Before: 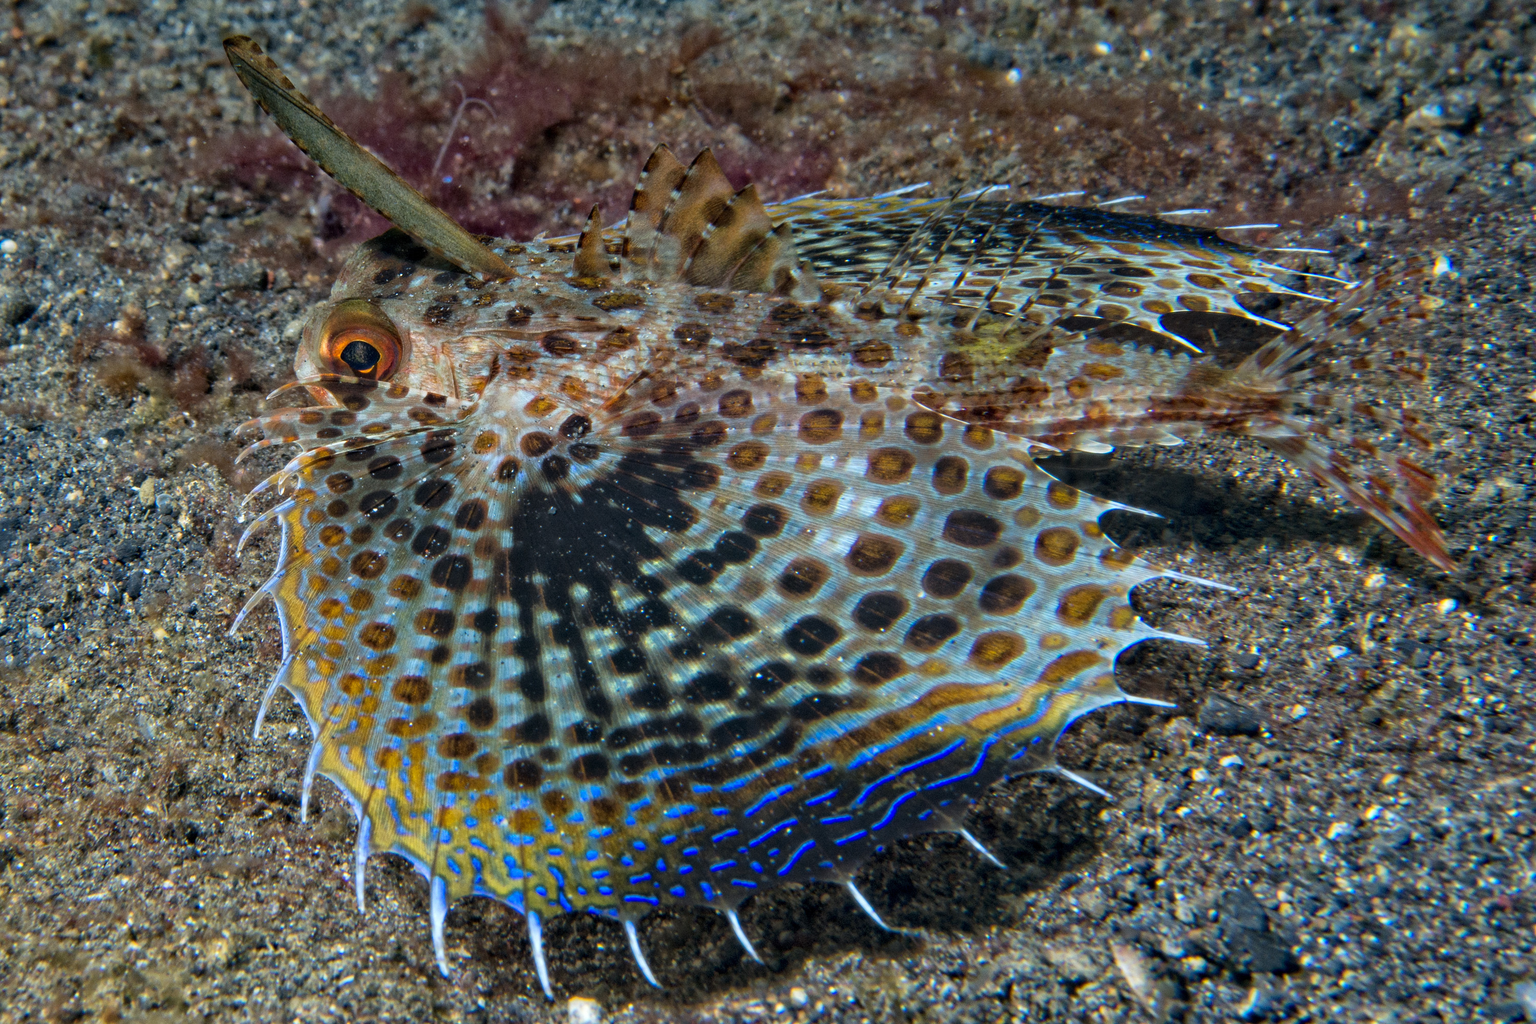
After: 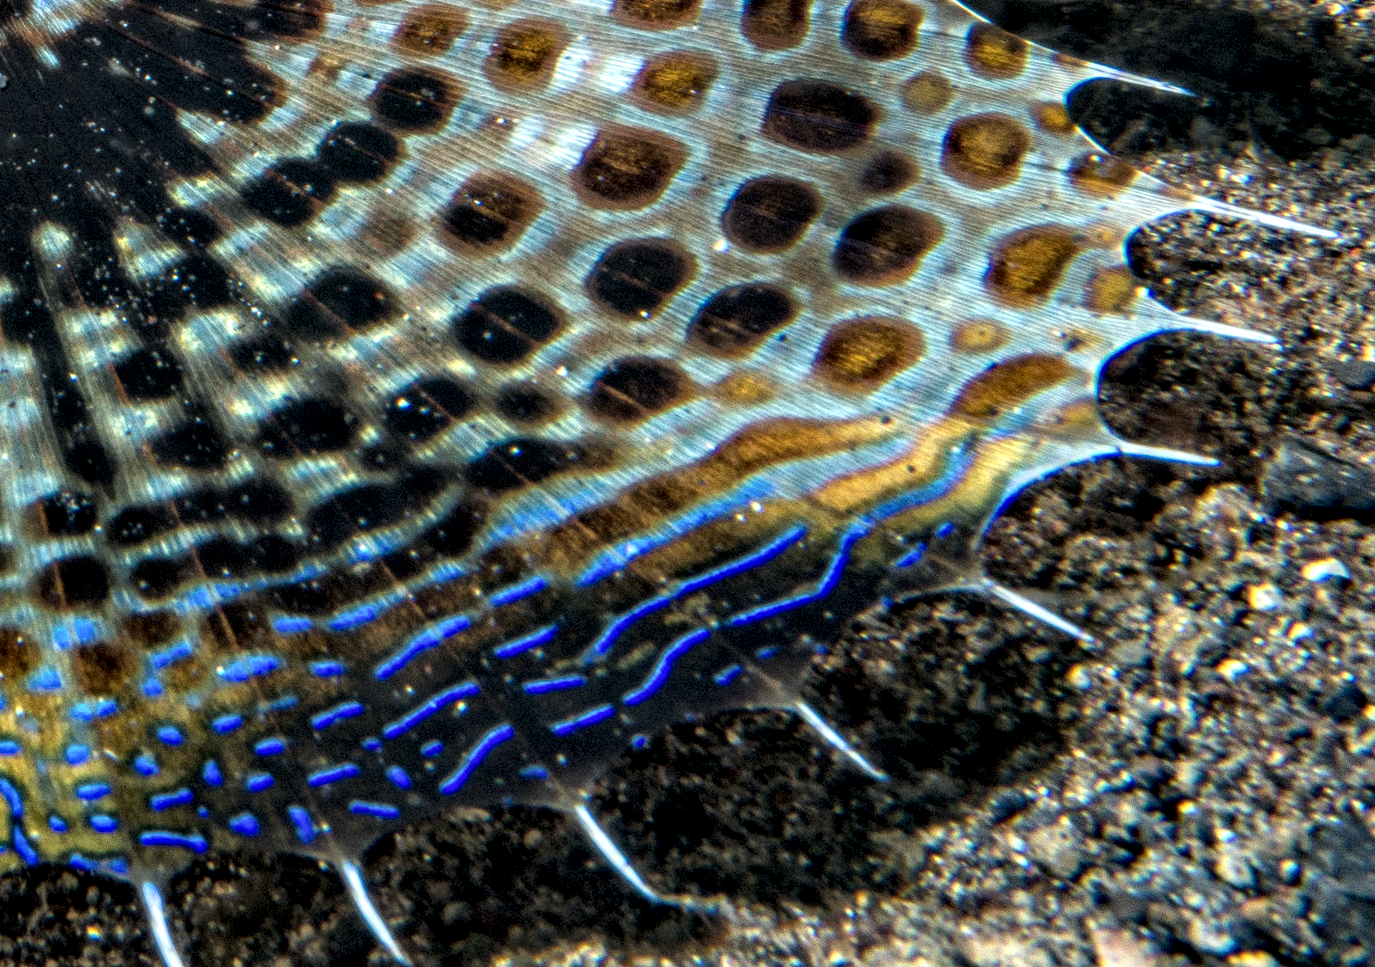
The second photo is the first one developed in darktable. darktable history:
local contrast: highlights 65%, shadows 54%, detail 169%, midtone range 0.514
white balance: red 1.045, blue 0.932
crop: left 35.976%, top 45.819%, right 18.162%, bottom 5.807%
